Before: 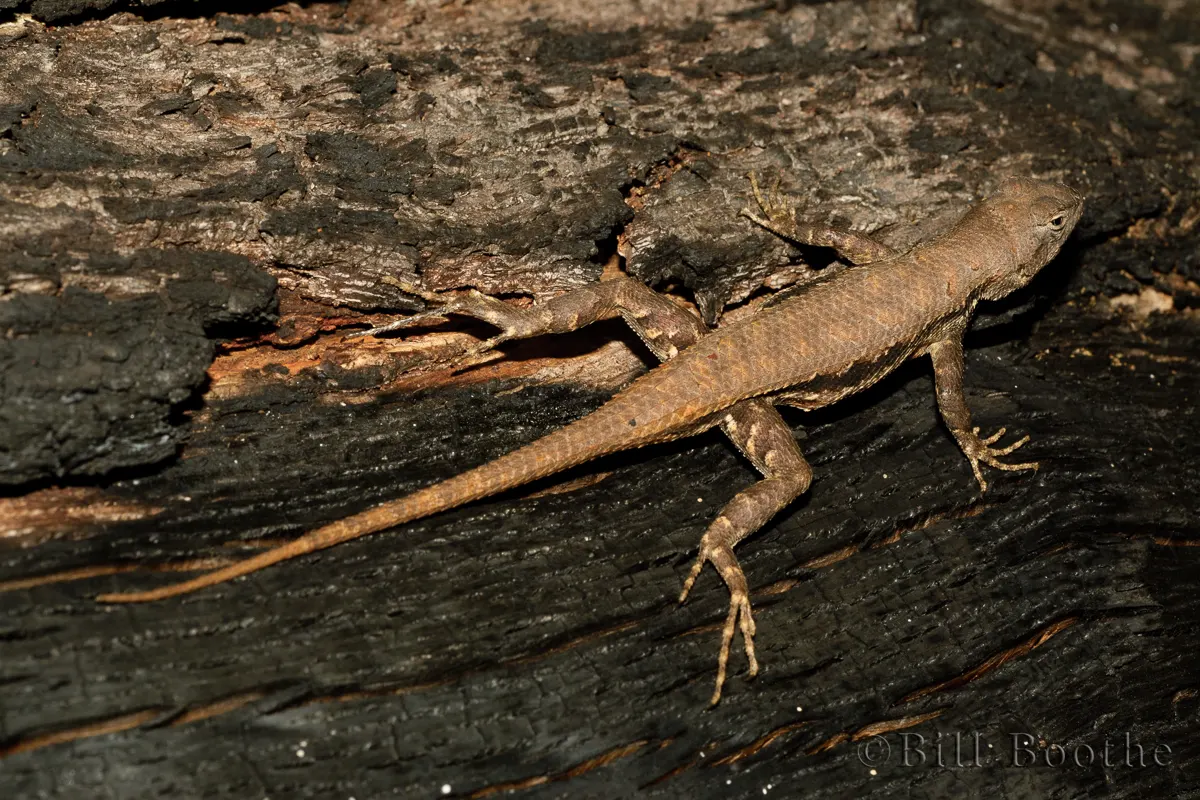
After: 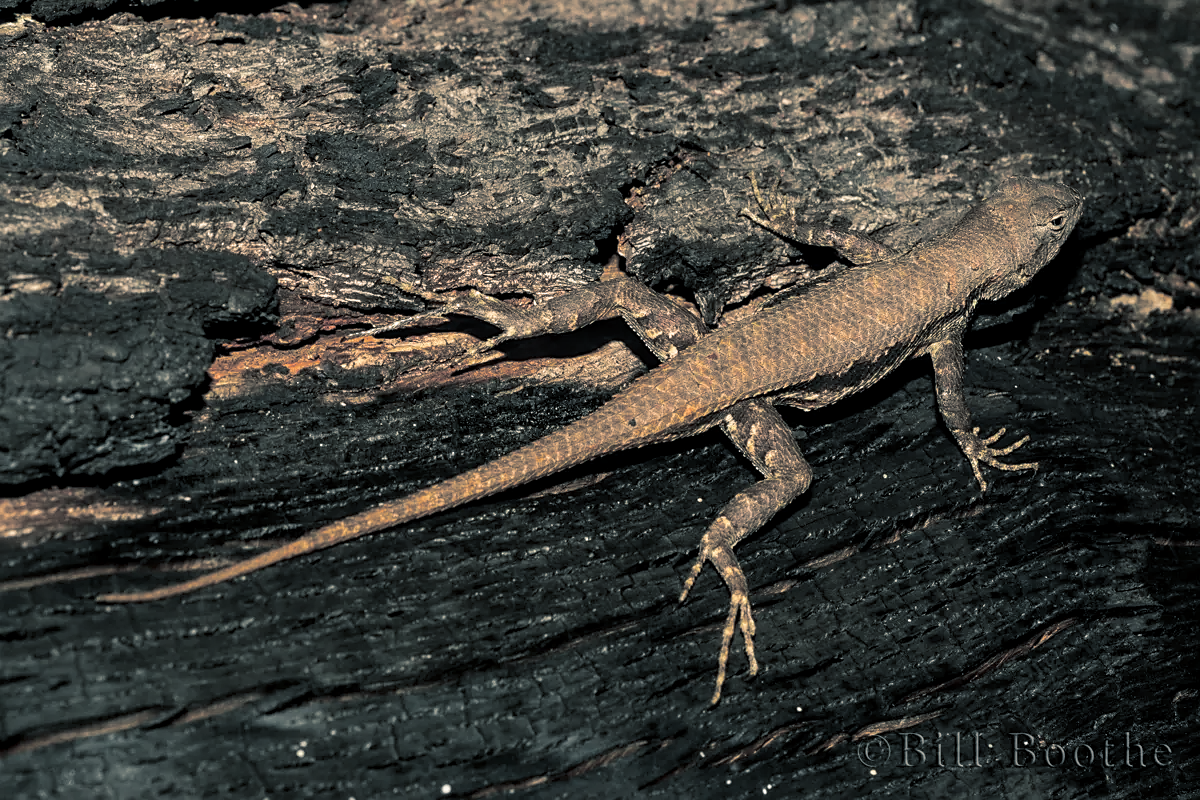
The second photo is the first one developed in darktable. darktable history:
local contrast: on, module defaults
split-toning: shadows › hue 205.2°, shadows › saturation 0.29, highlights › hue 50.4°, highlights › saturation 0.38, balance -49.9
sharpen: radius 1.864, amount 0.398, threshold 1.271
